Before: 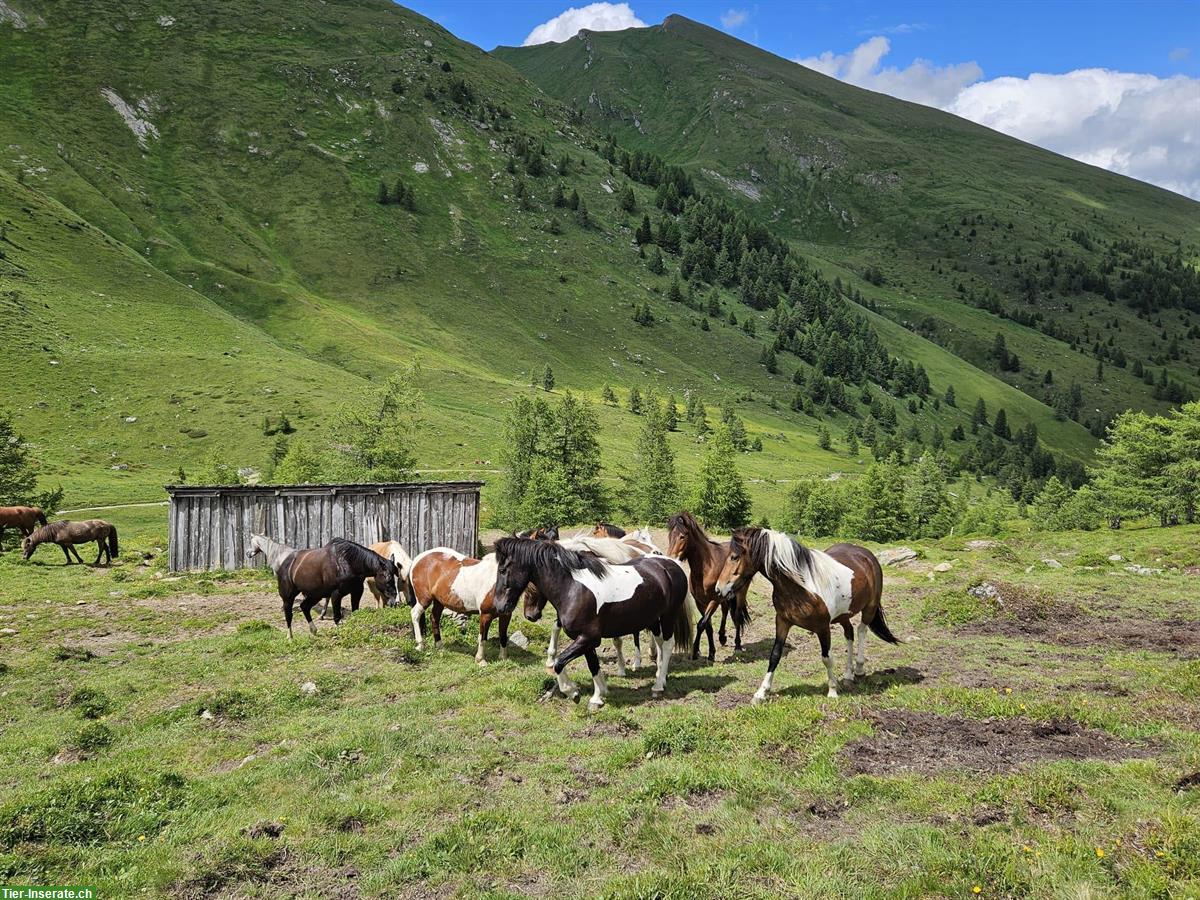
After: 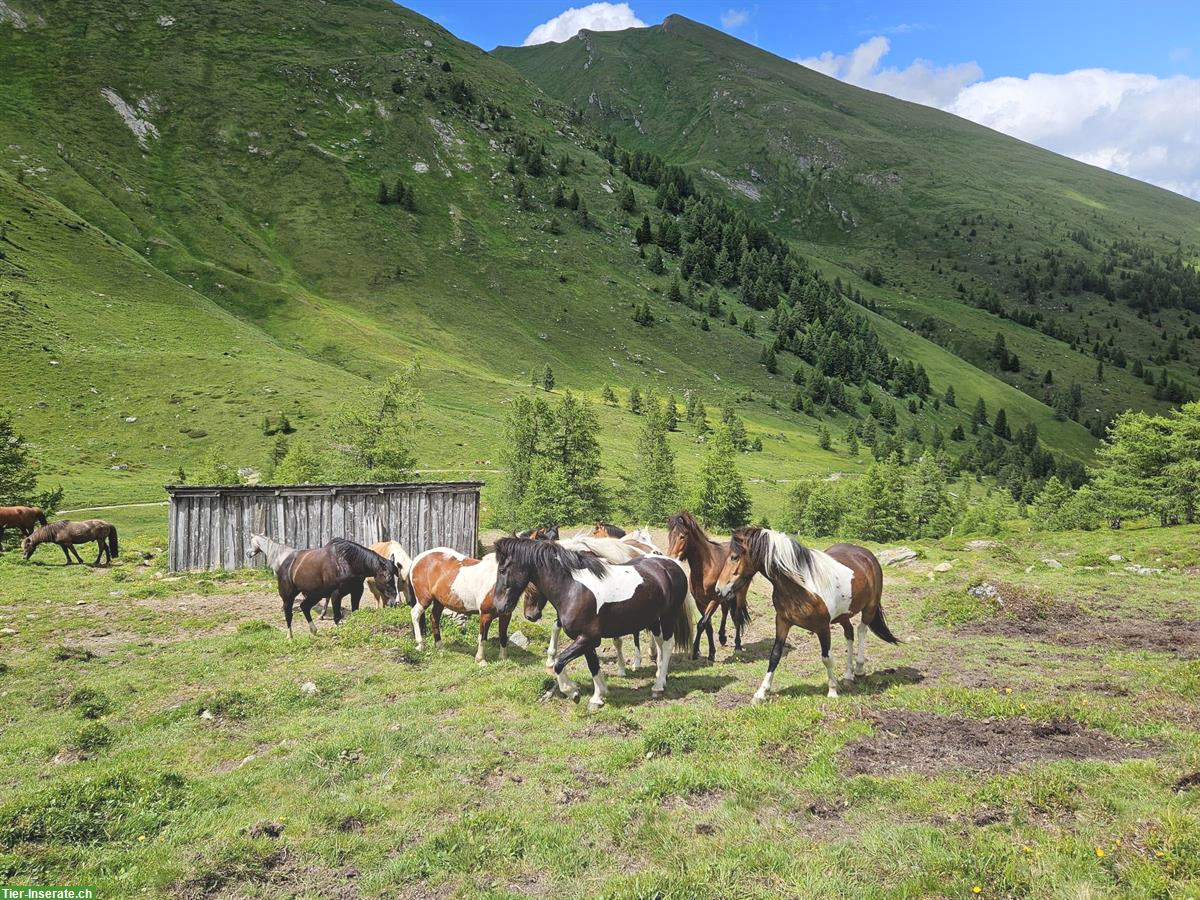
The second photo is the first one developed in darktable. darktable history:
exposure: exposure 0.078 EV, compensate highlight preservation false
bloom: threshold 82.5%, strength 16.25%
